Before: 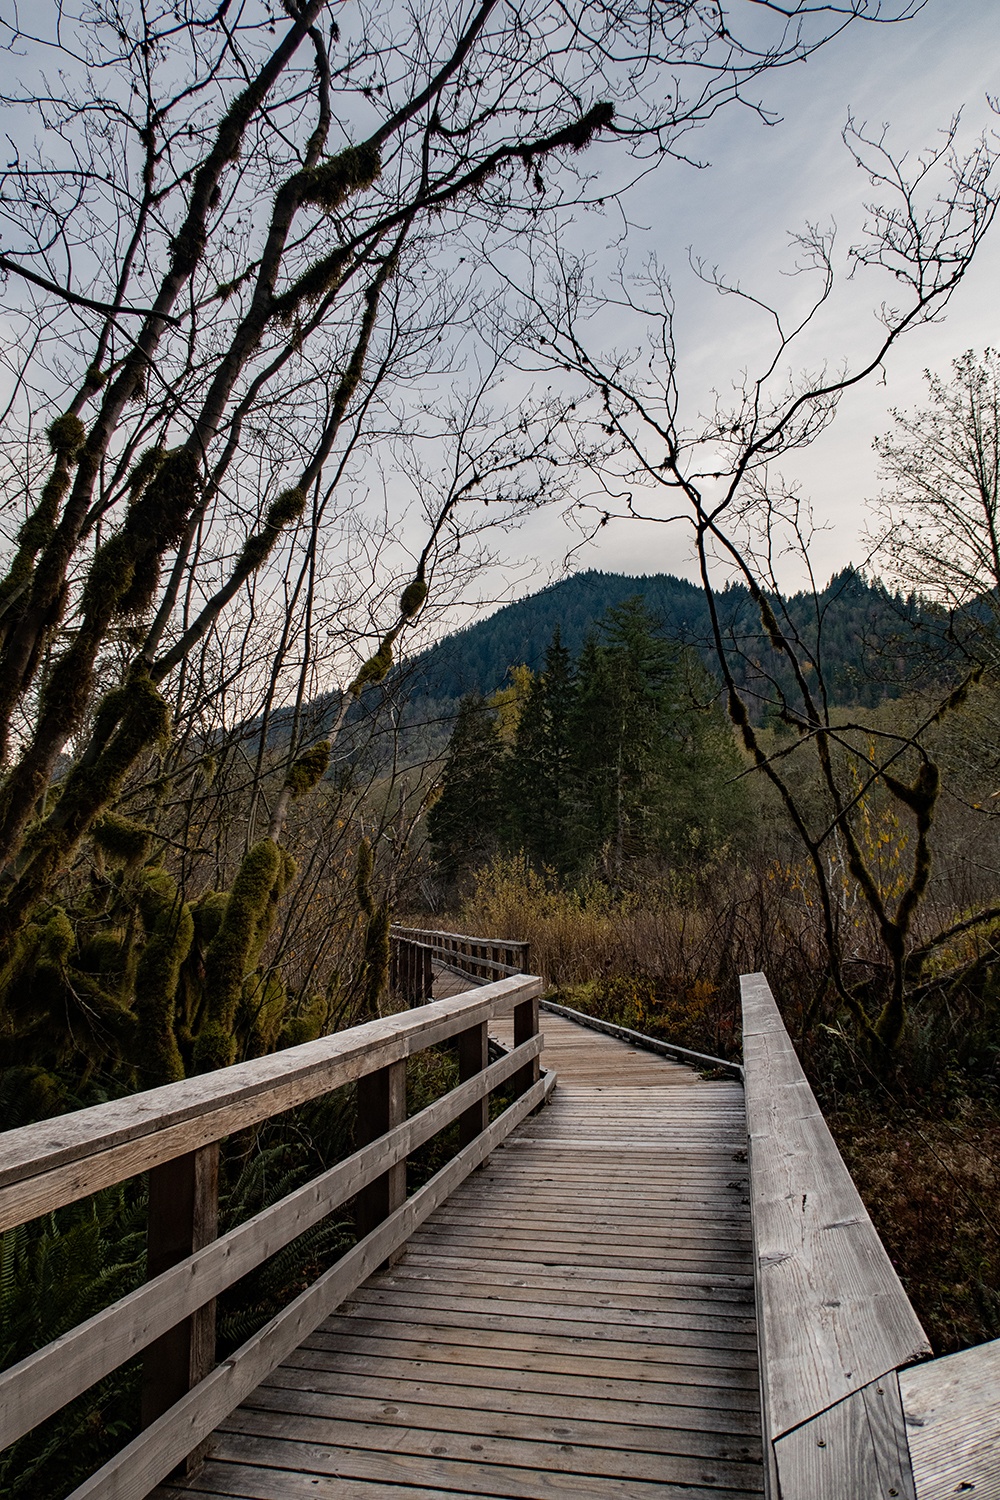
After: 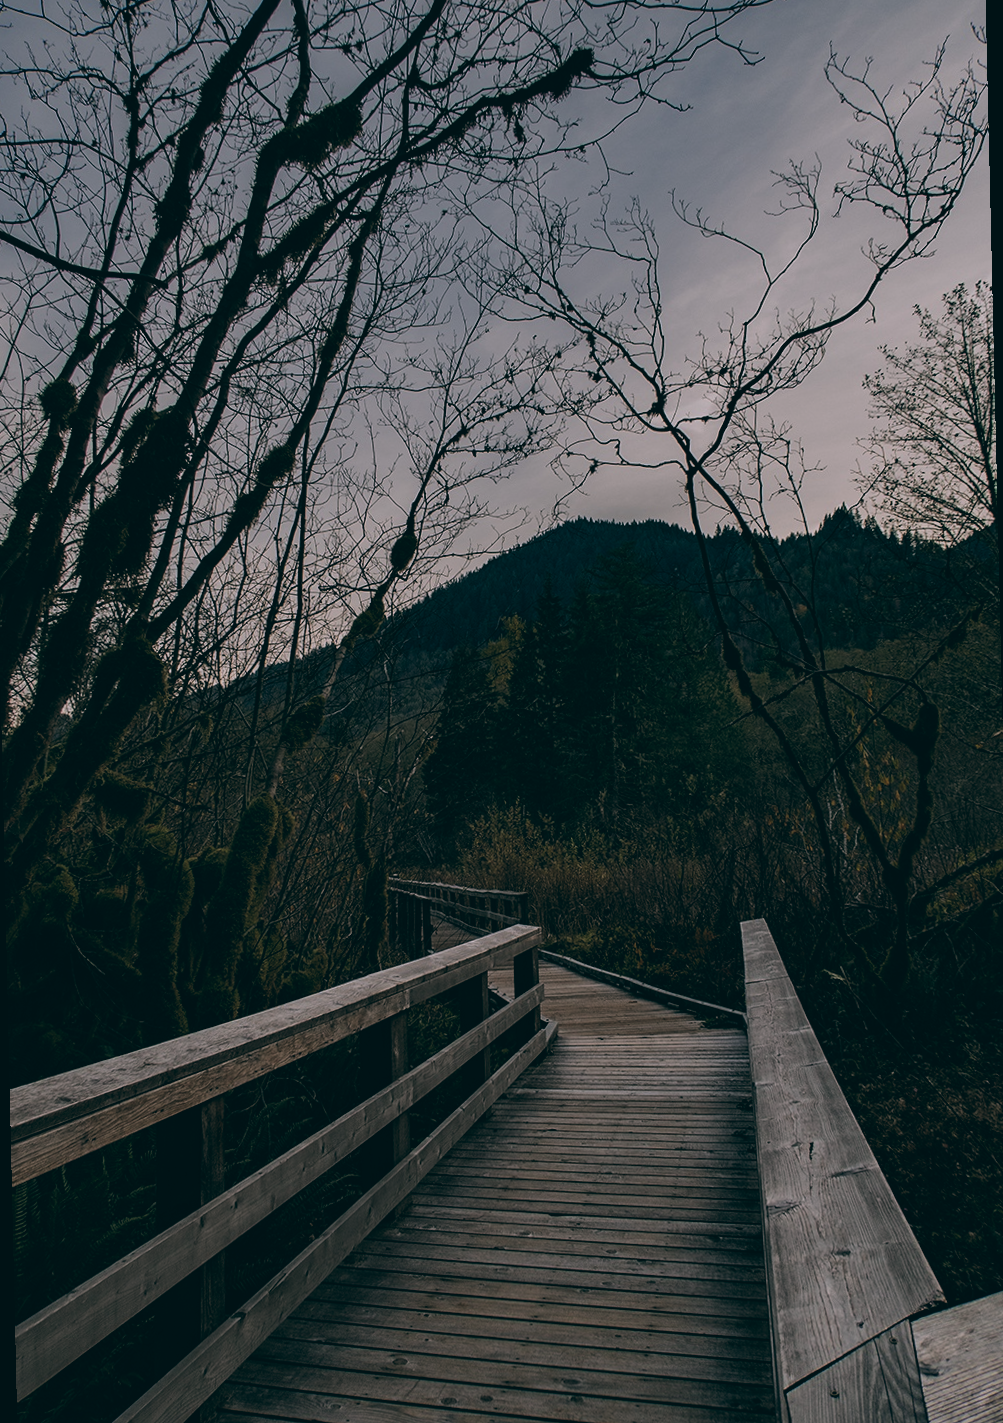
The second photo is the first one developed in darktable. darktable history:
contrast brightness saturation: saturation -0.17
exposure: exposure -0.582 EV, compensate highlight preservation false
color balance: lift [1.016, 0.983, 1, 1.017], gamma [0.78, 1.018, 1.043, 0.957], gain [0.786, 1.063, 0.937, 1.017], input saturation 118.26%, contrast 13.43%, contrast fulcrum 21.62%, output saturation 82.76%
rotate and perspective: rotation -1.32°, lens shift (horizontal) -0.031, crop left 0.015, crop right 0.985, crop top 0.047, crop bottom 0.982
